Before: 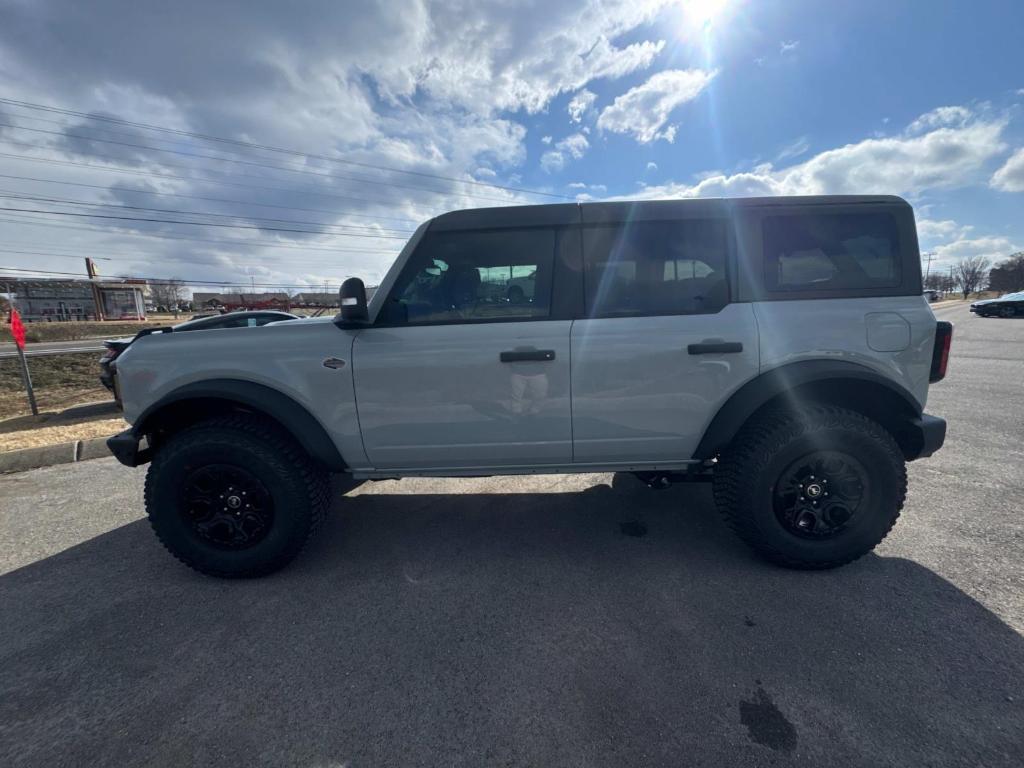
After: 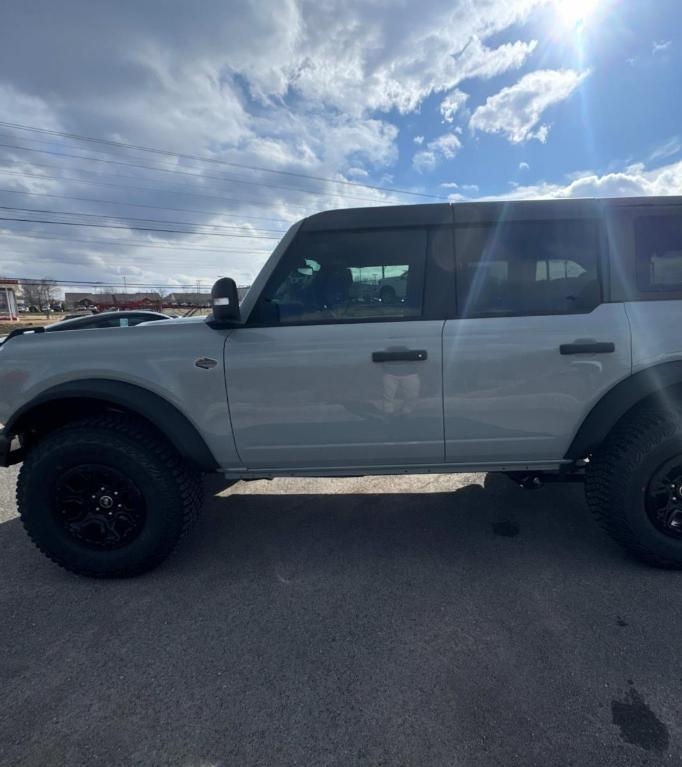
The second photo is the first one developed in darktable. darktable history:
crop and rotate: left 12.569%, right 20.783%
